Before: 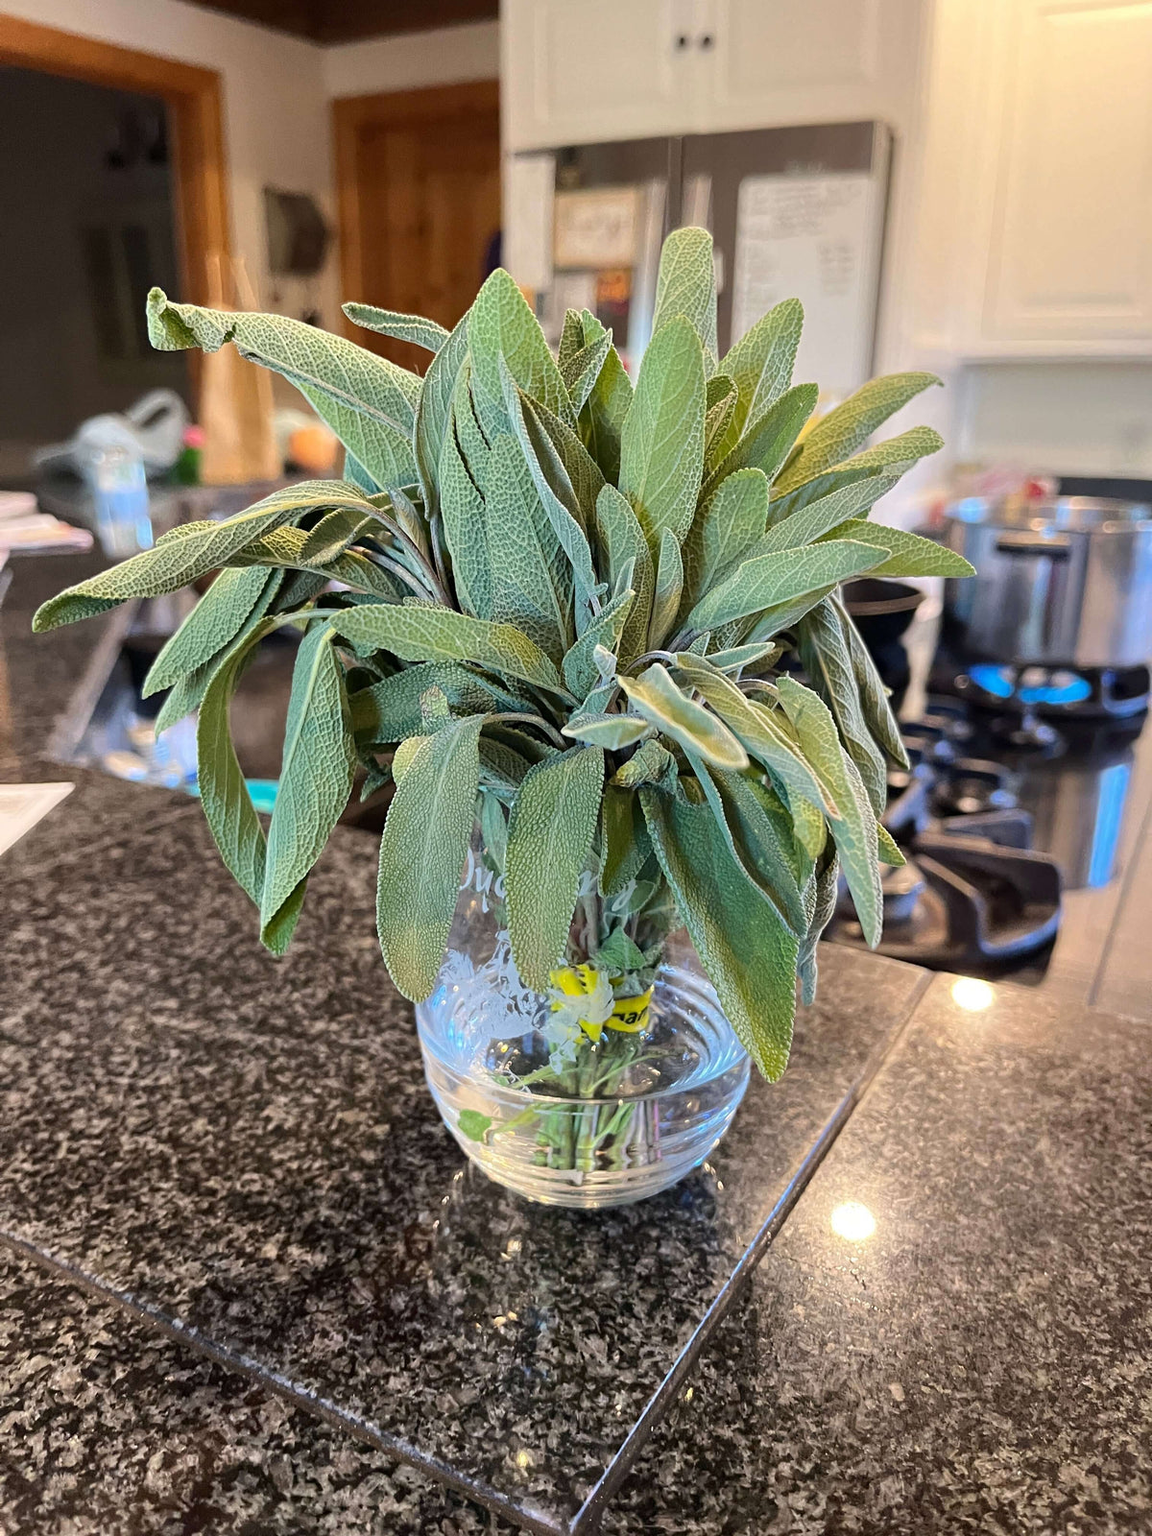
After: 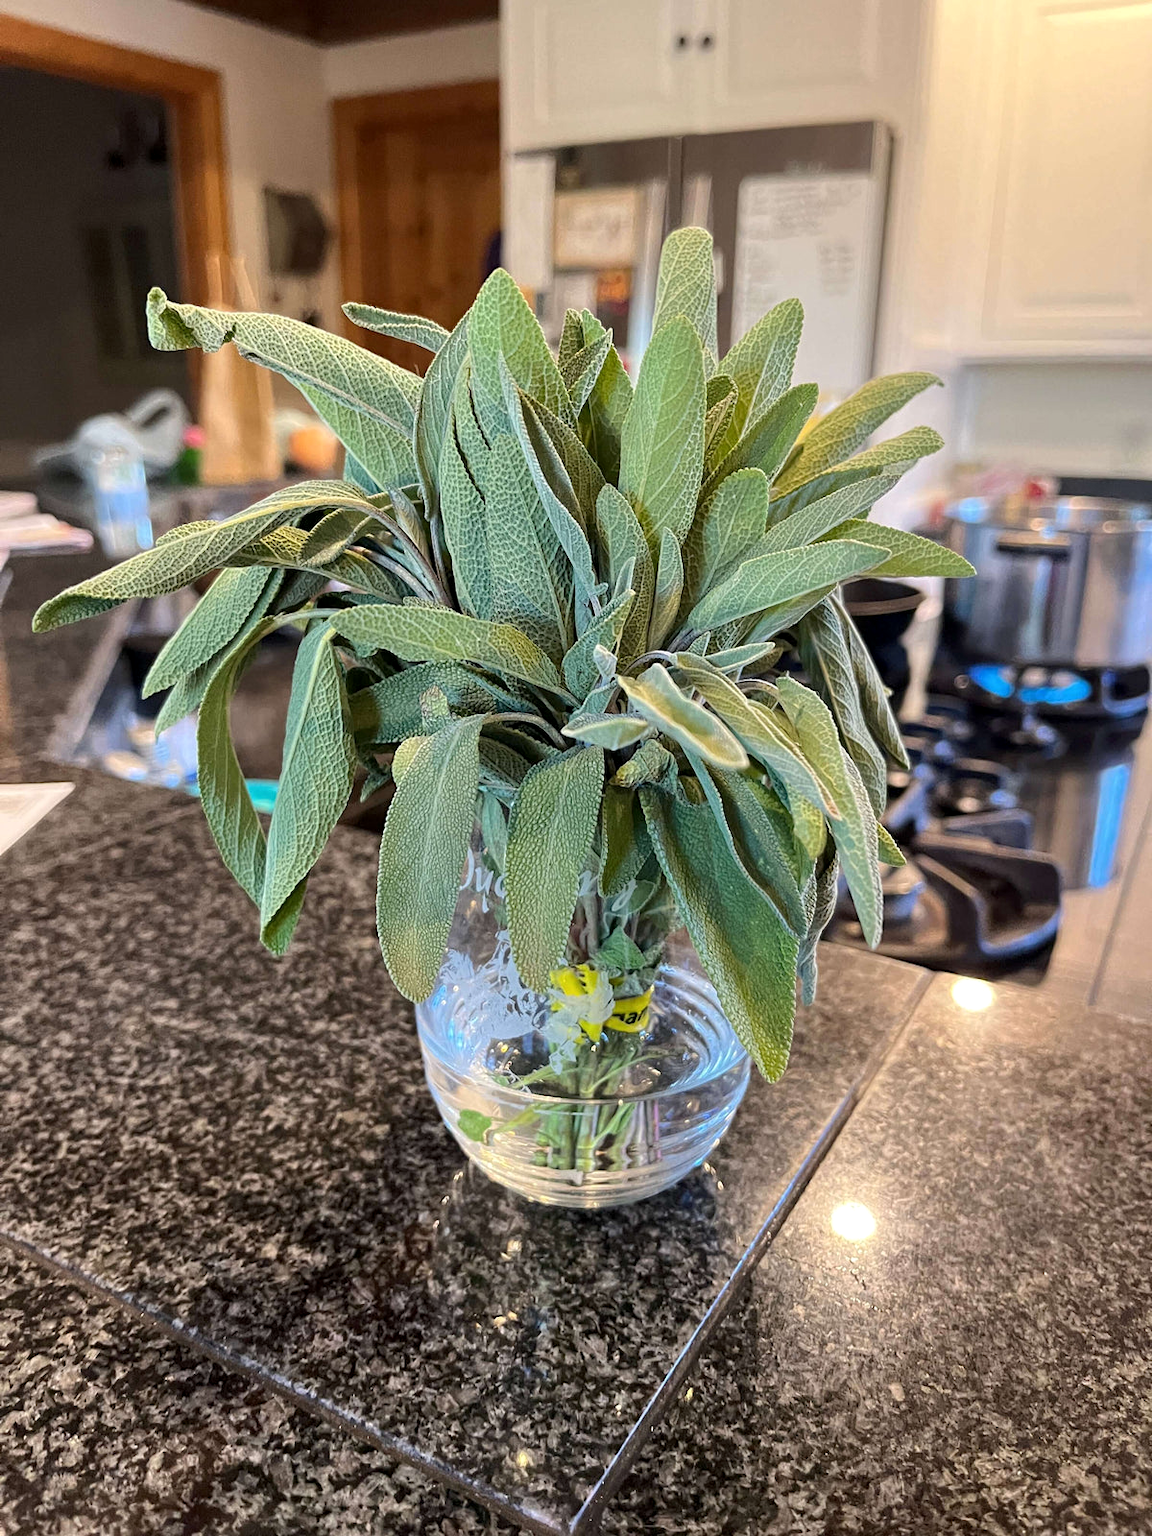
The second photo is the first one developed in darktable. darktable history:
local contrast: highlights 100%, shadows 101%, detail 120%, midtone range 0.2
